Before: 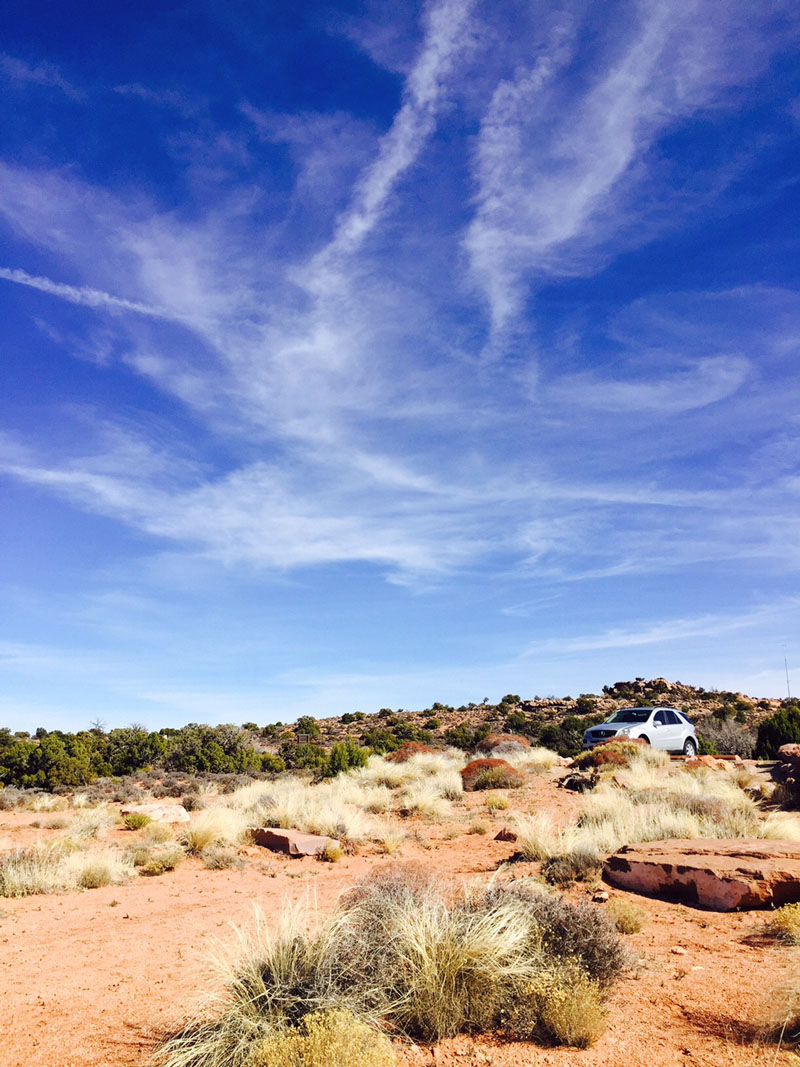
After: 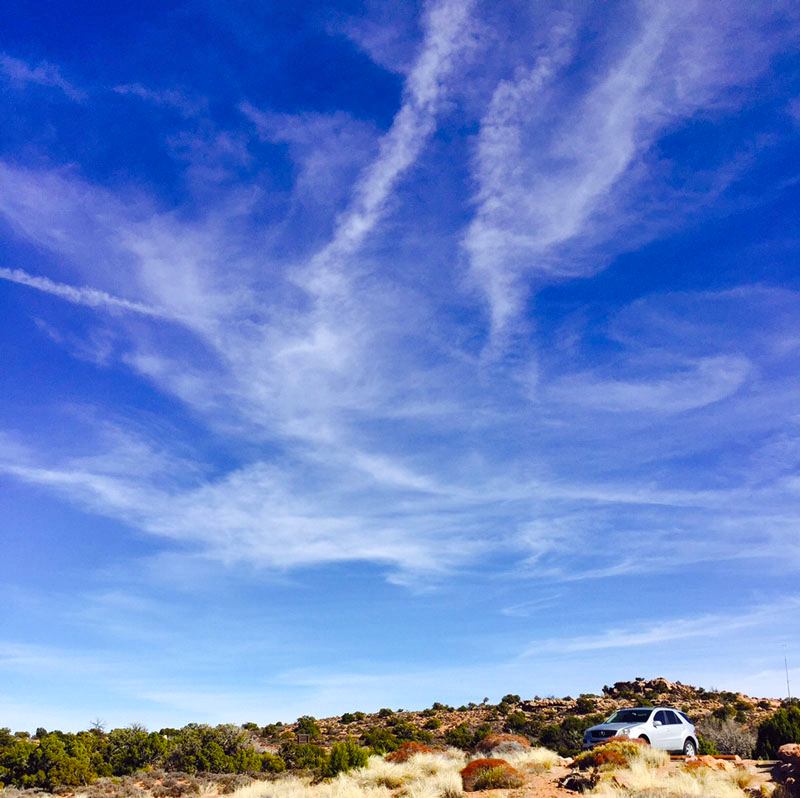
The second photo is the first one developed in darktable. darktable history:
shadows and highlights: white point adjustment 1, soften with gaussian
color balance: output saturation 120%
crop: bottom 24.967%
